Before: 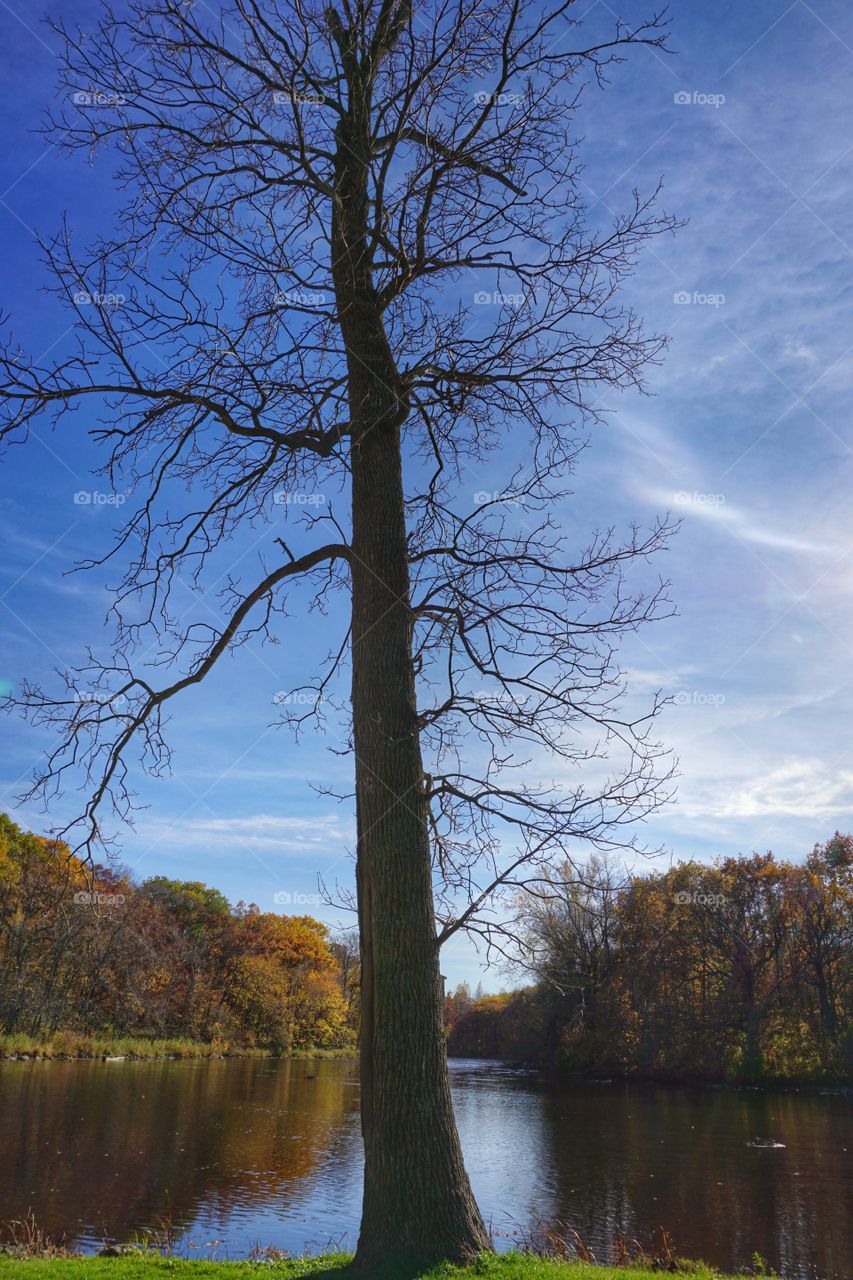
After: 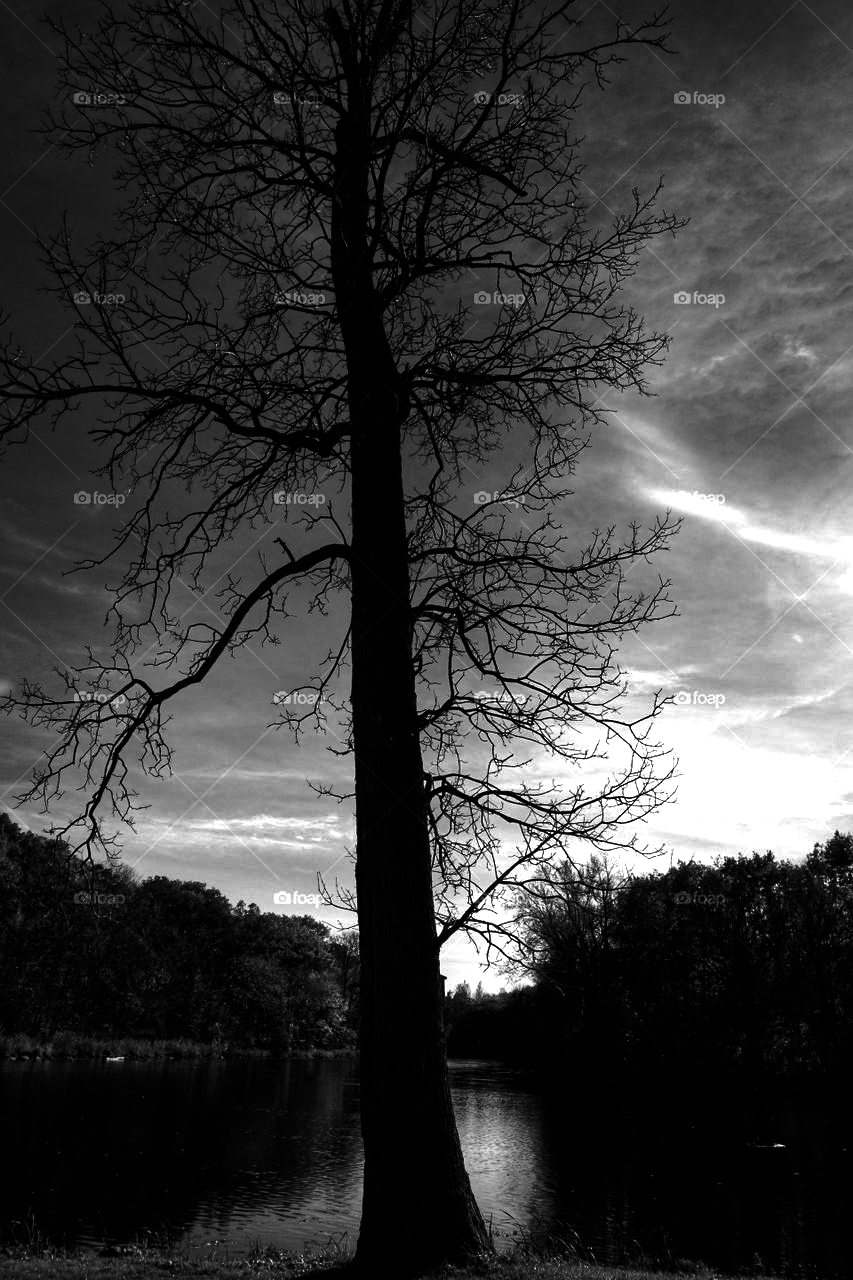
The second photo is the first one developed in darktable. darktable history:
tone equalizer: -8 EV -0.737 EV, -7 EV -0.693 EV, -6 EV -0.587 EV, -5 EV -0.419 EV, -3 EV 0.374 EV, -2 EV 0.6 EV, -1 EV 0.694 EV, +0 EV 0.762 EV, edges refinement/feathering 500, mask exposure compensation -1.57 EV, preserve details no
contrast brightness saturation: contrast 0.021, brightness -0.982, saturation -0.999
